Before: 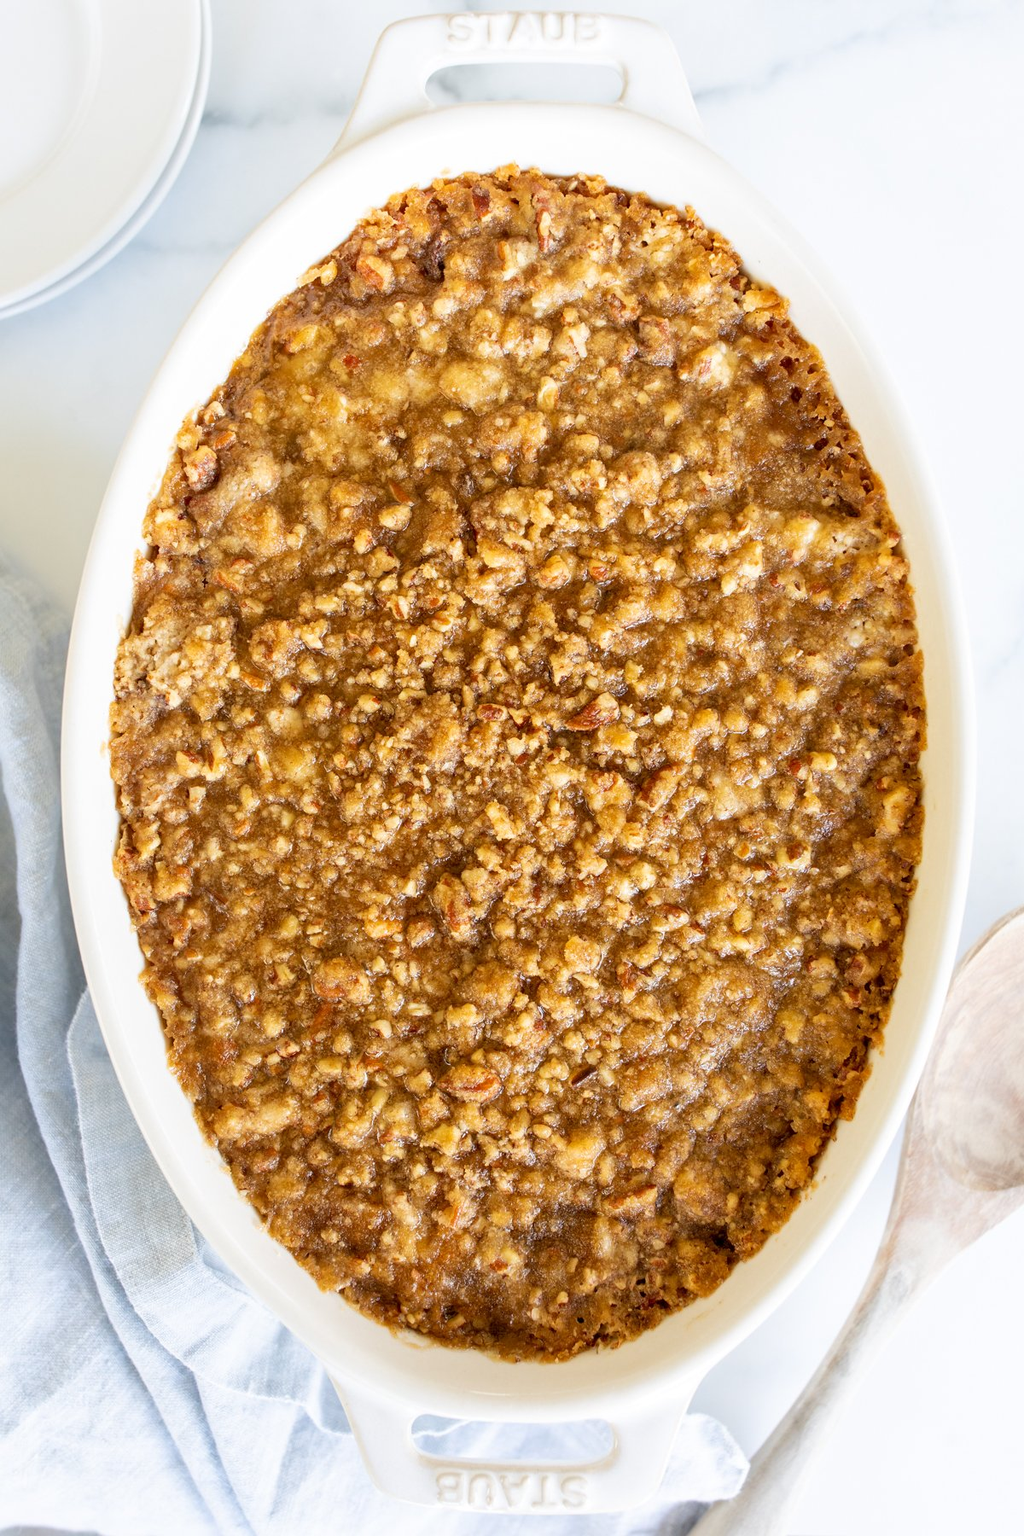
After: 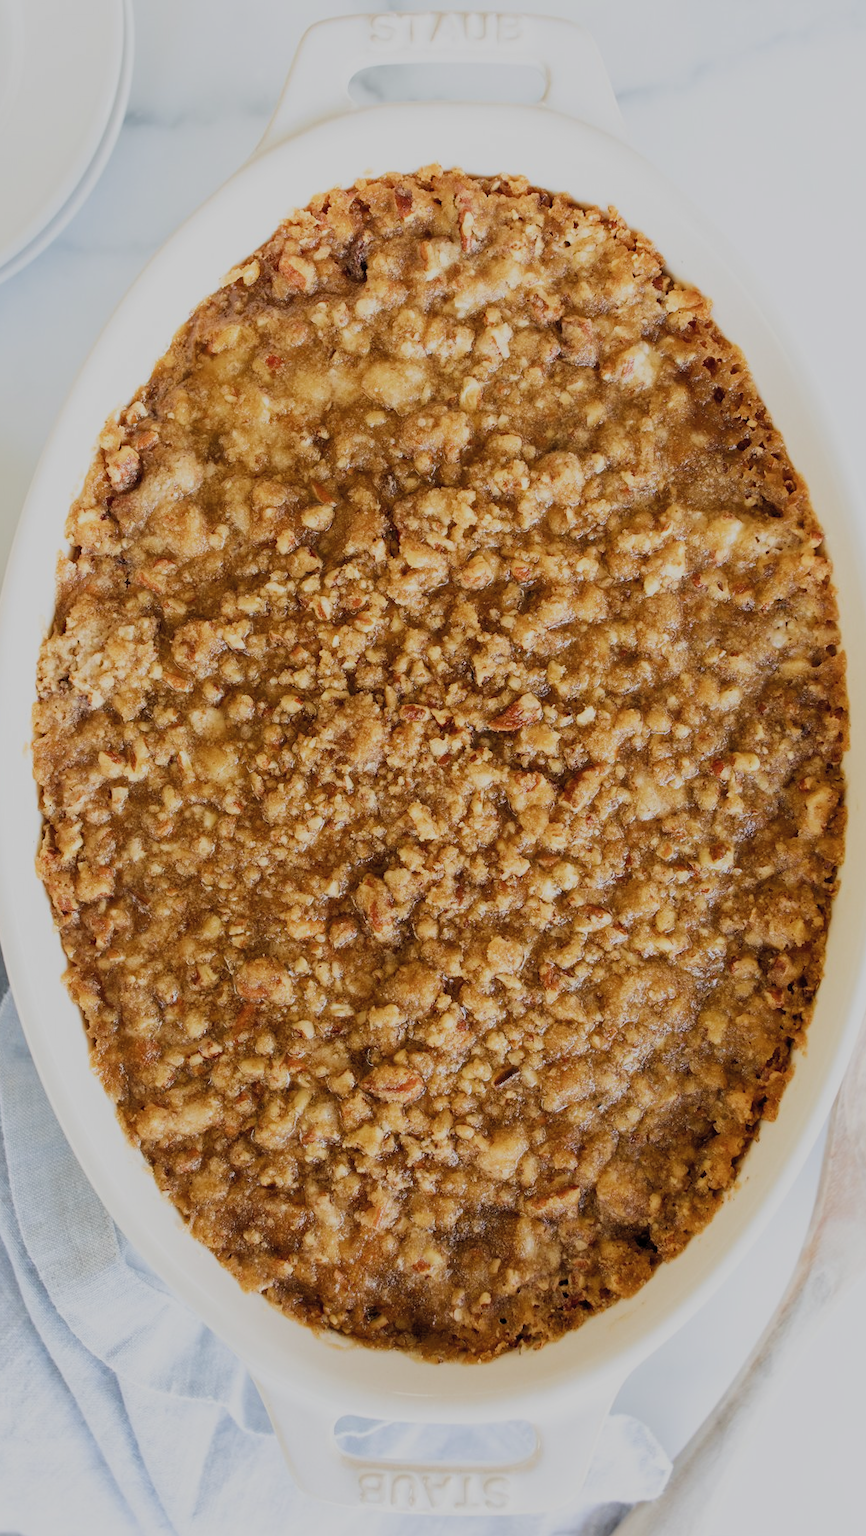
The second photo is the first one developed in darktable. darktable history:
crop: left 7.589%, right 7.808%
tone equalizer: -8 EV 0.218 EV, -7 EV 0.447 EV, -6 EV 0.419 EV, -5 EV 0.228 EV, -3 EV -0.259 EV, -2 EV -0.387 EV, -1 EV -0.397 EV, +0 EV -0.279 EV
filmic rgb: black relative exposure -7.65 EV, white relative exposure 4.56 EV, hardness 3.61, color science v4 (2020)
